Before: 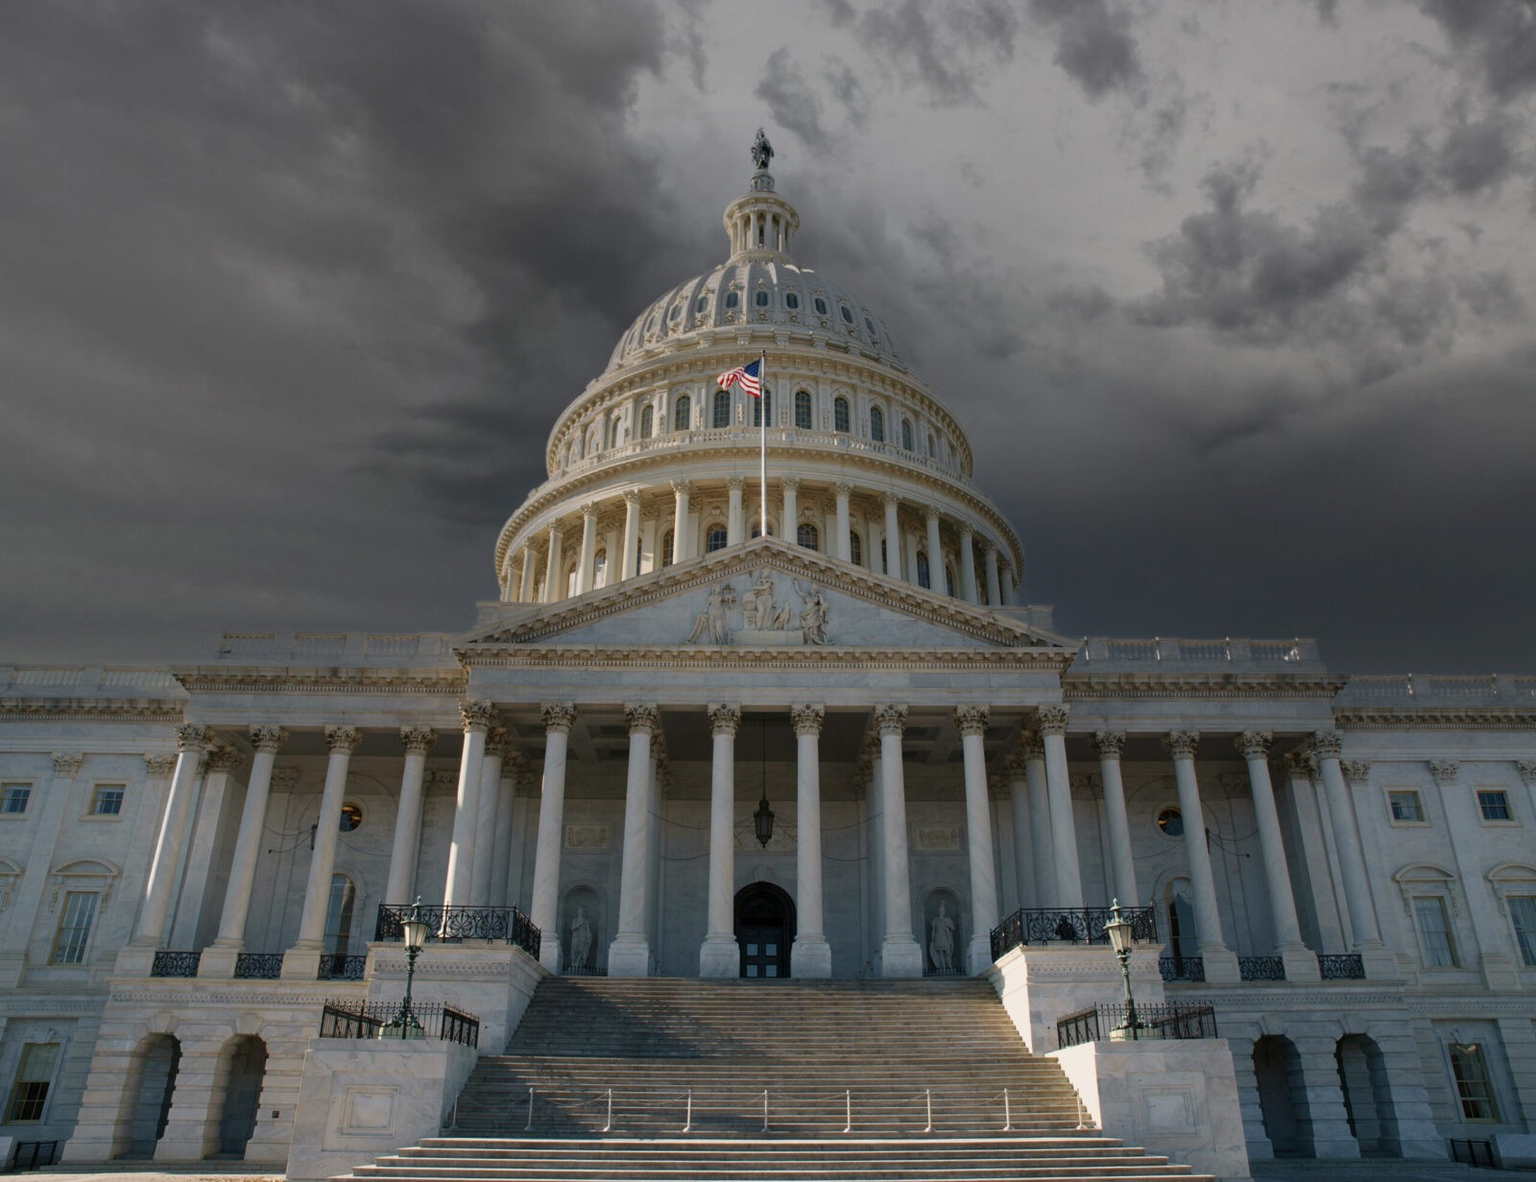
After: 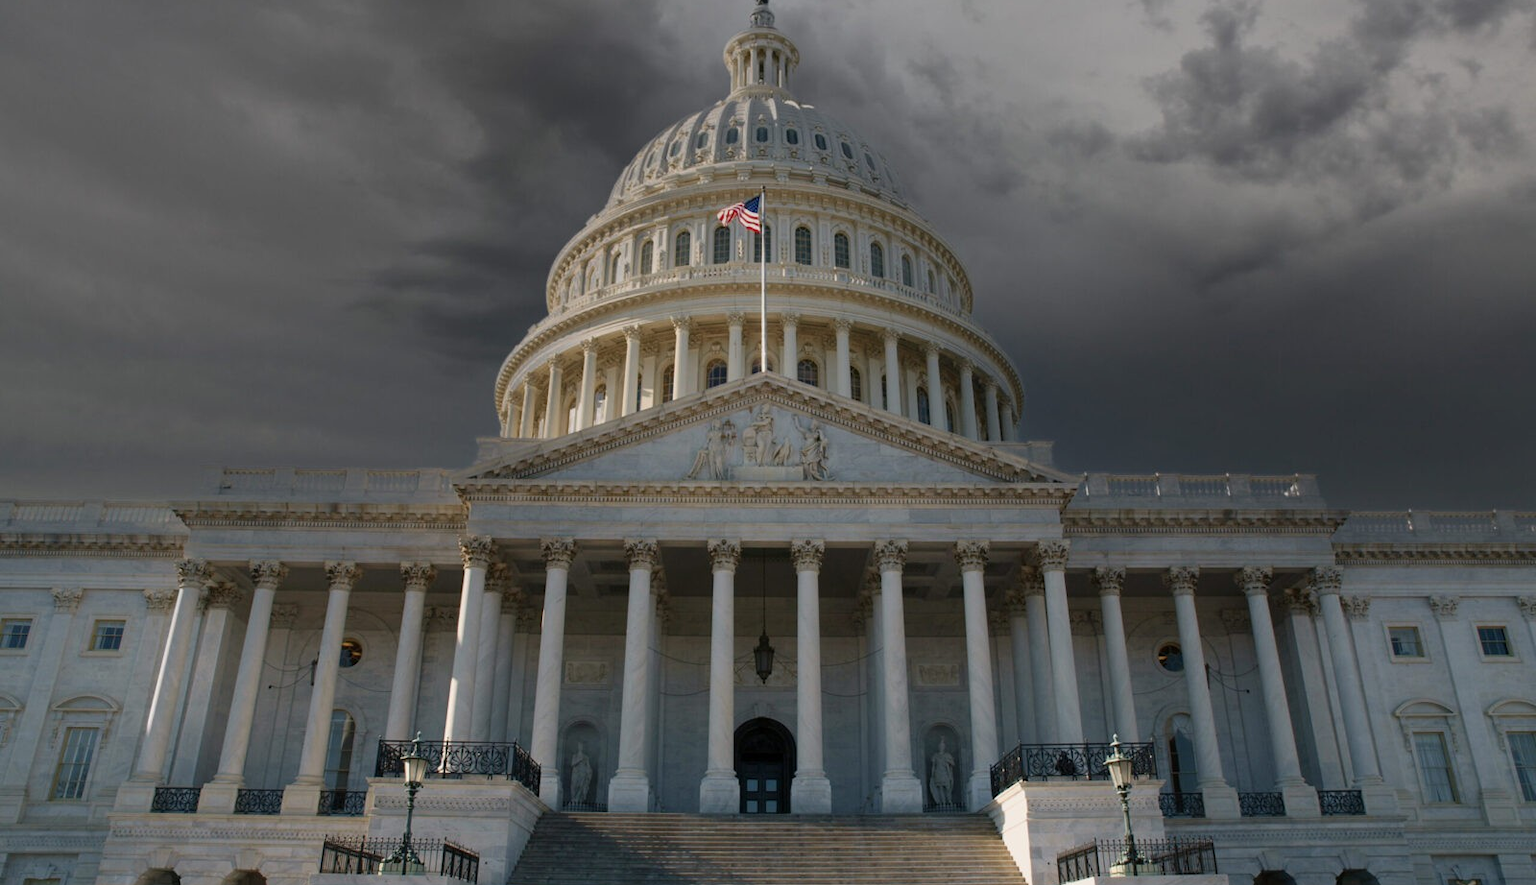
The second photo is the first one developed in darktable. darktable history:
crop: top 13.94%, bottom 11.124%
